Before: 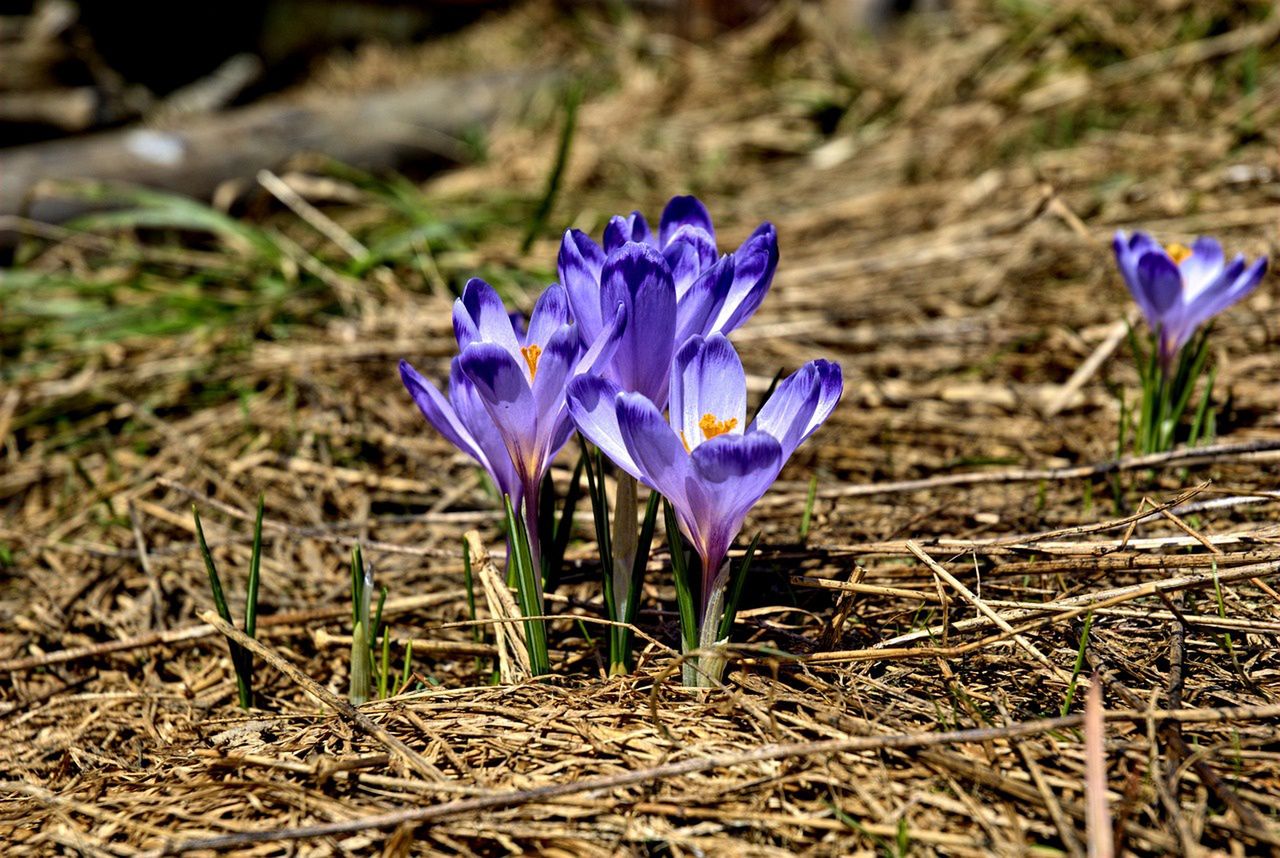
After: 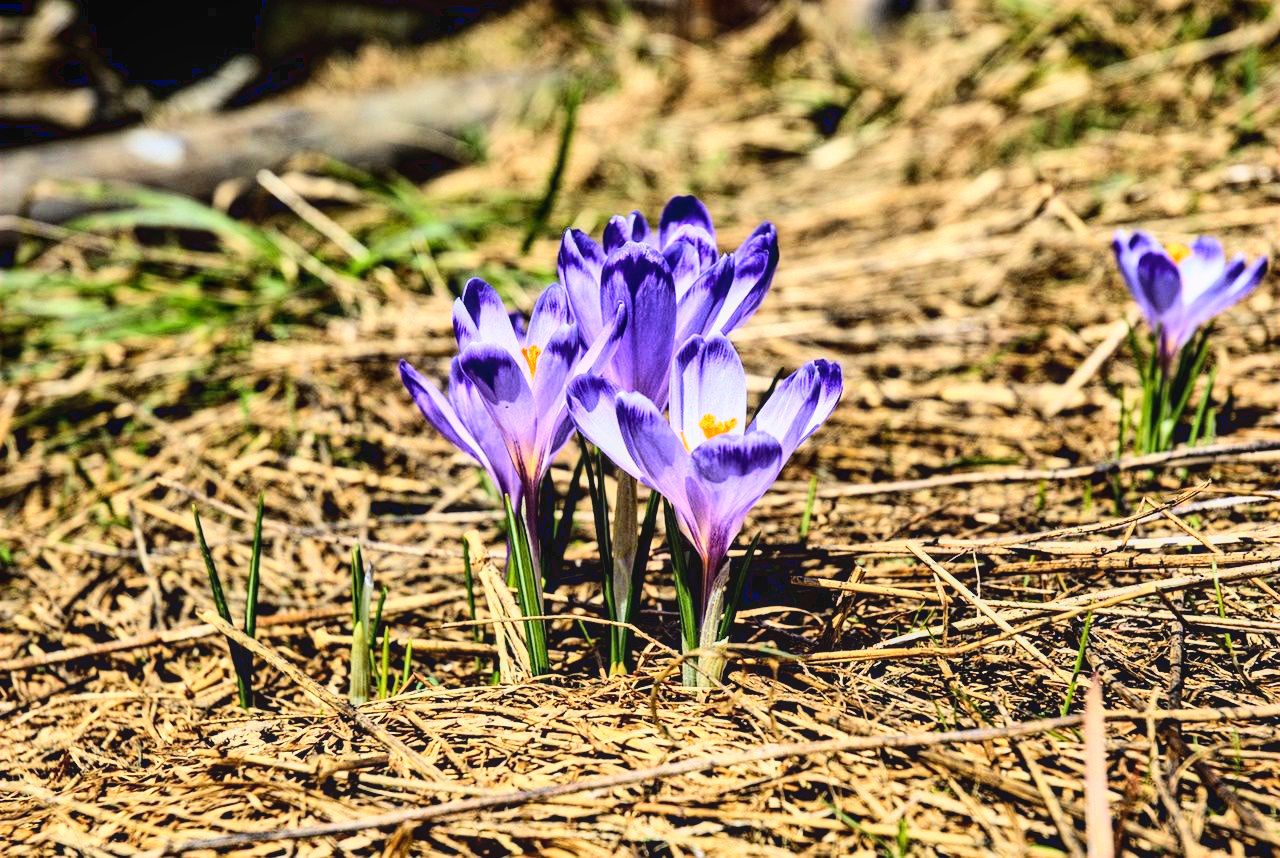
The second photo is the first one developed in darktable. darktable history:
local contrast: detail 110%
base curve: curves: ch0 [(0, 0.003) (0.001, 0.002) (0.006, 0.004) (0.02, 0.022) (0.048, 0.086) (0.094, 0.234) (0.162, 0.431) (0.258, 0.629) (0.385, 0.8) (0.548, 0.918) (0.751, 0.988) (1, 1)]
